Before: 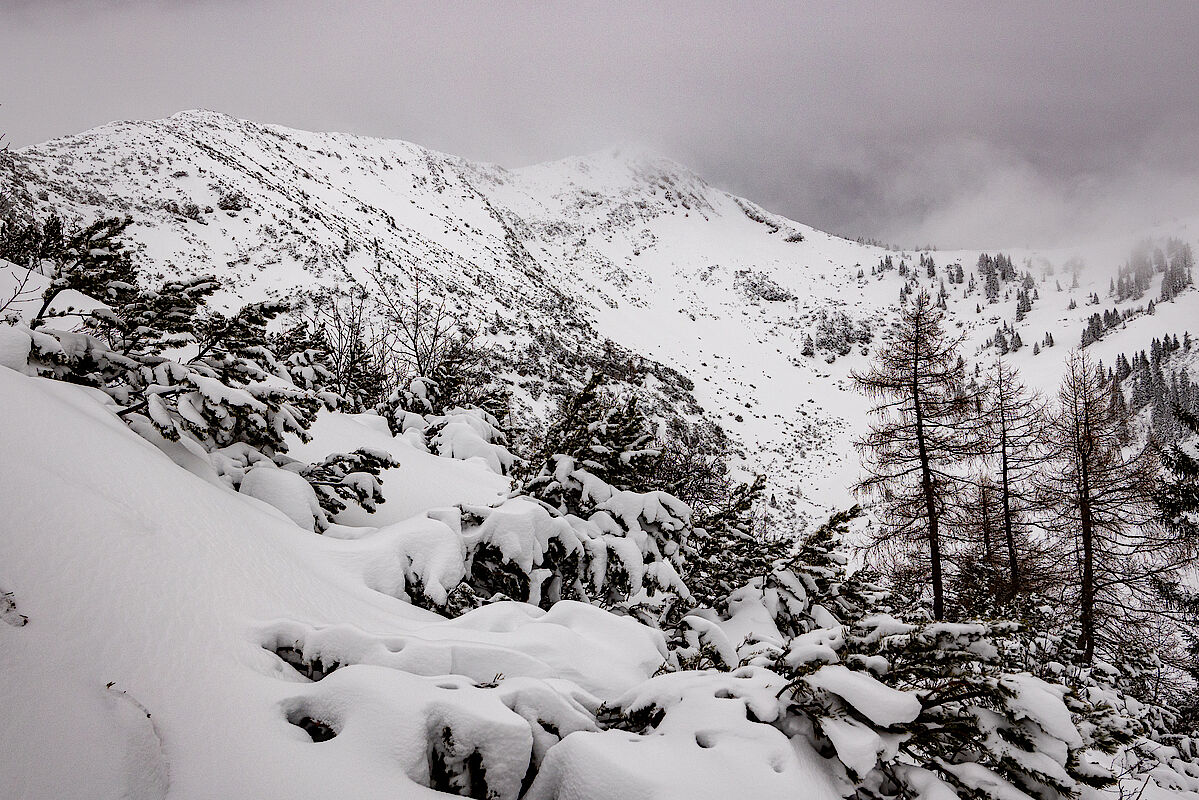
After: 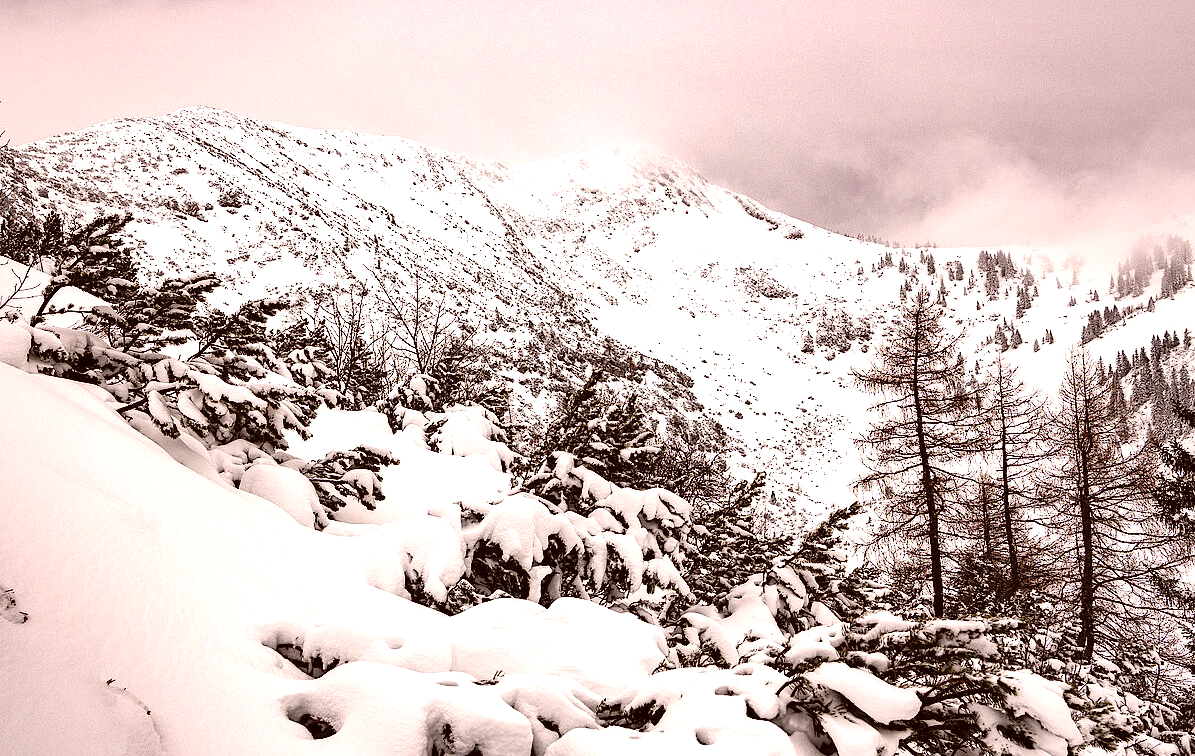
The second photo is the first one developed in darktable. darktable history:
crop: top 0.448%, right 0.264%, bottom 5.045%
color correction: highlights a* 10.21, highlights b* 9.79, shadows a* 8.61, shadows b* 7.88, saturation 0.8
exposure: black level correction 0, exposure 0.95 EV, compensate exposure bias true, compensate highlight preservation false
